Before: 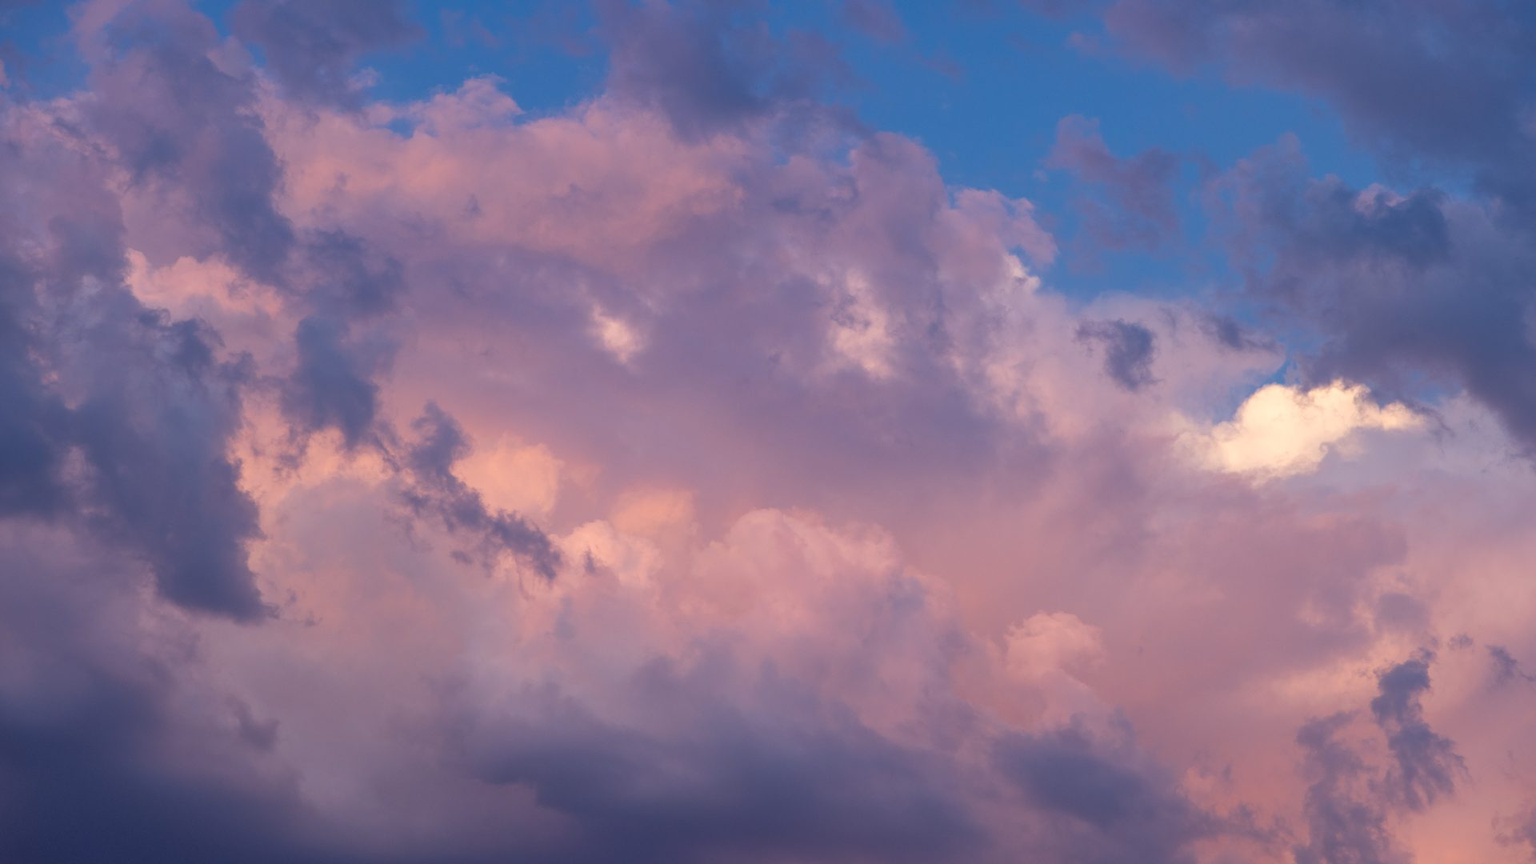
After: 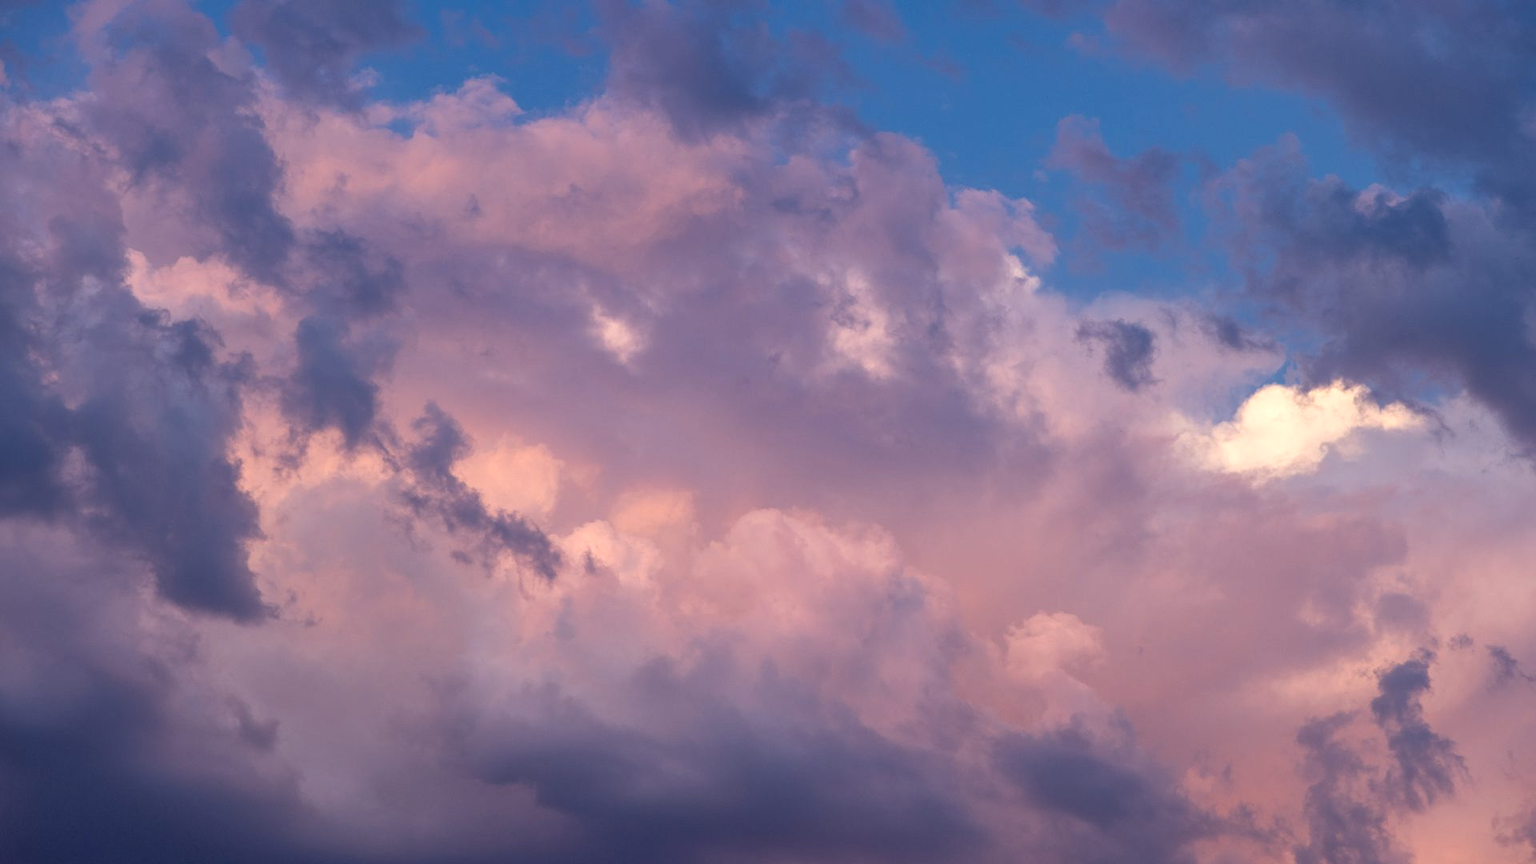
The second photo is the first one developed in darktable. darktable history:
local contrast: shadows 90%, midtone range 0.494
